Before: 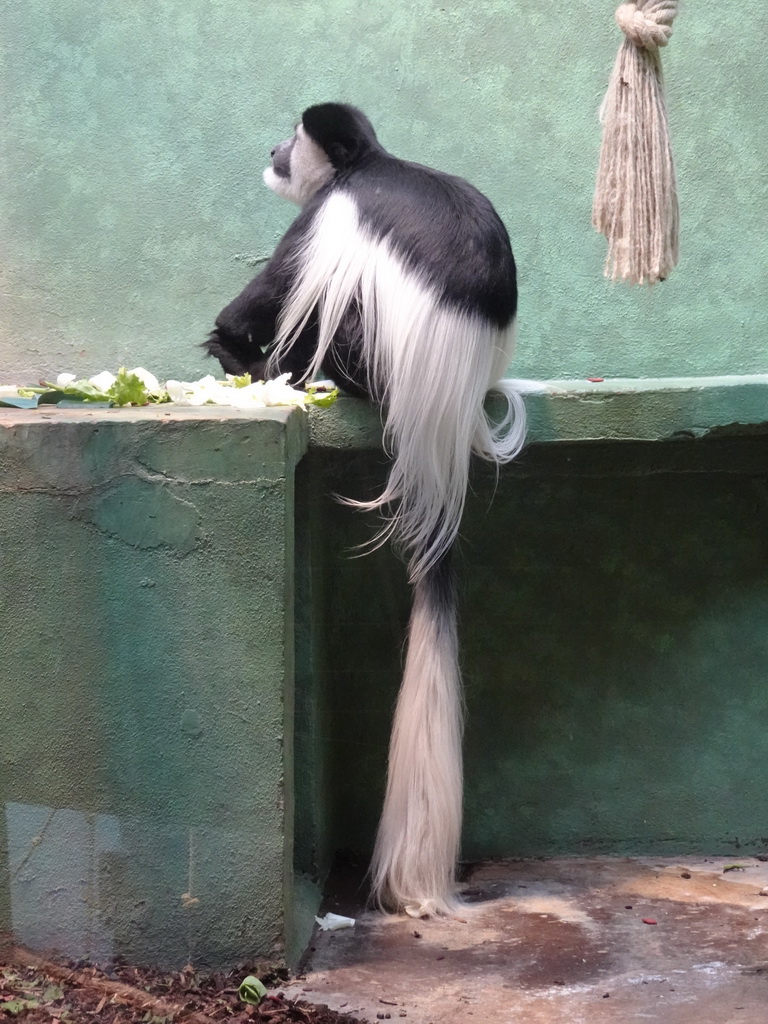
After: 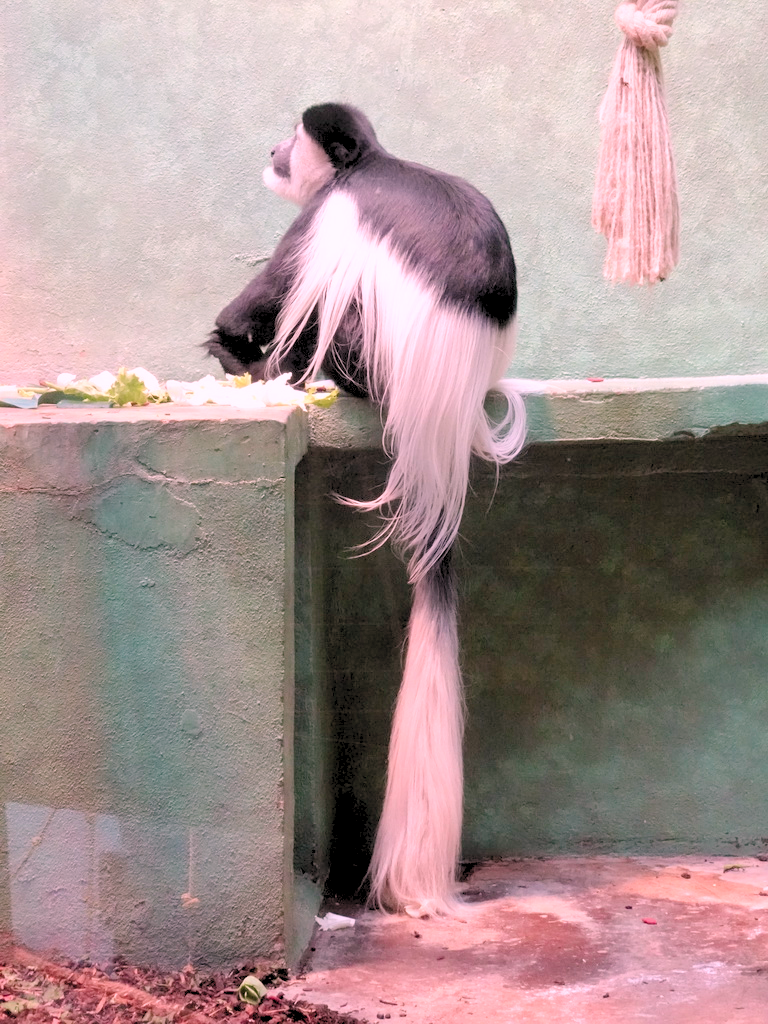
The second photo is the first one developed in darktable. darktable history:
white balance: red 1.123, blue 0.83
levels: levels [0.072, 0.414, 0.976]
color correction: highlights a* 15.03, highlights b* -25.07
